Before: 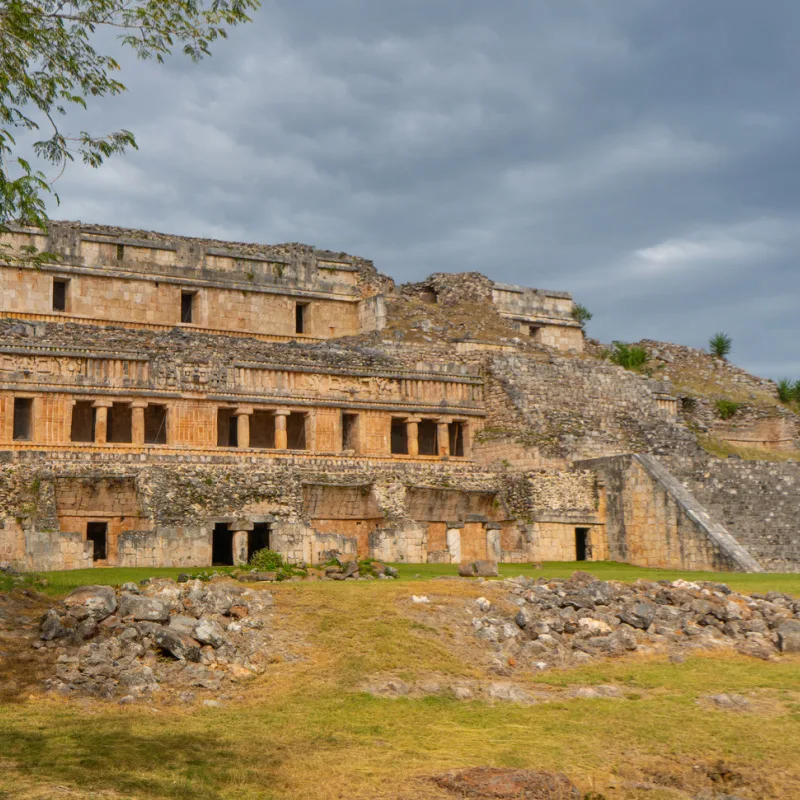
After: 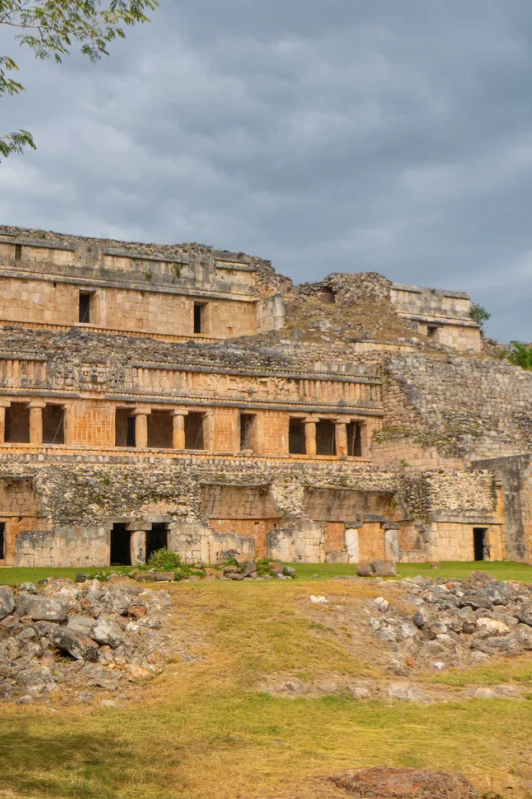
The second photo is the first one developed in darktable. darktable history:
crop and rotate: left 12.852%, right 20.556%
local contrast: mode bilateral grid, contrast 19, coarseness 49, detail 101%, midtone range 0.2
contrast brightness saturation: contrast 0.054, brightness 0.062, saturation 0.008
